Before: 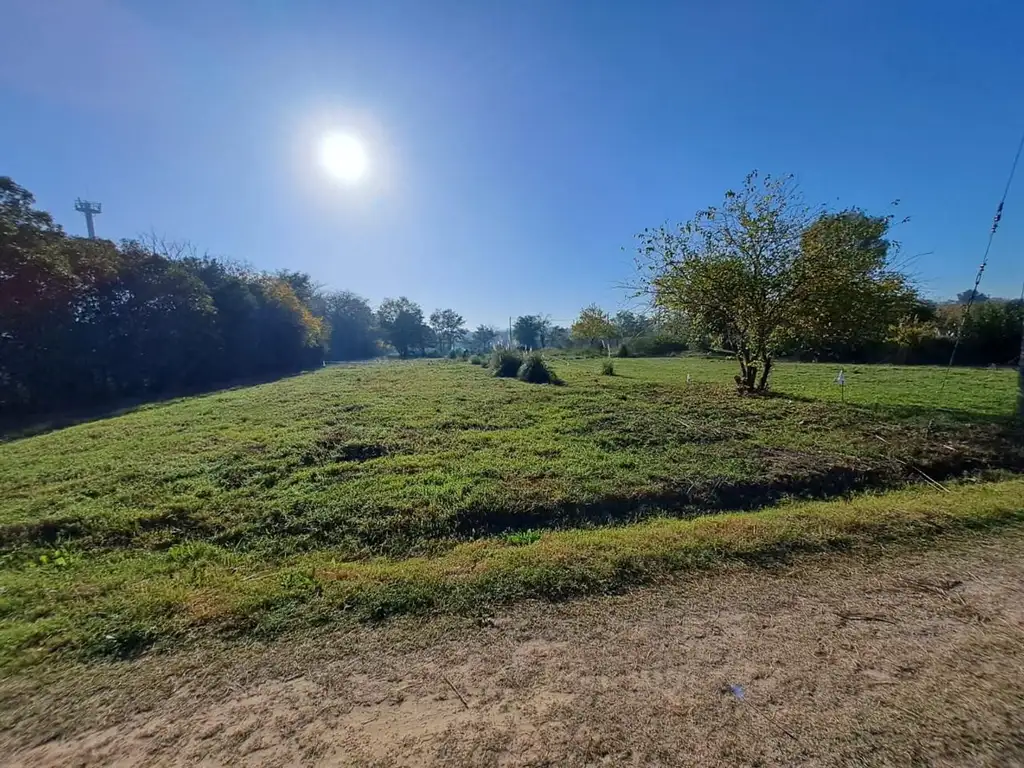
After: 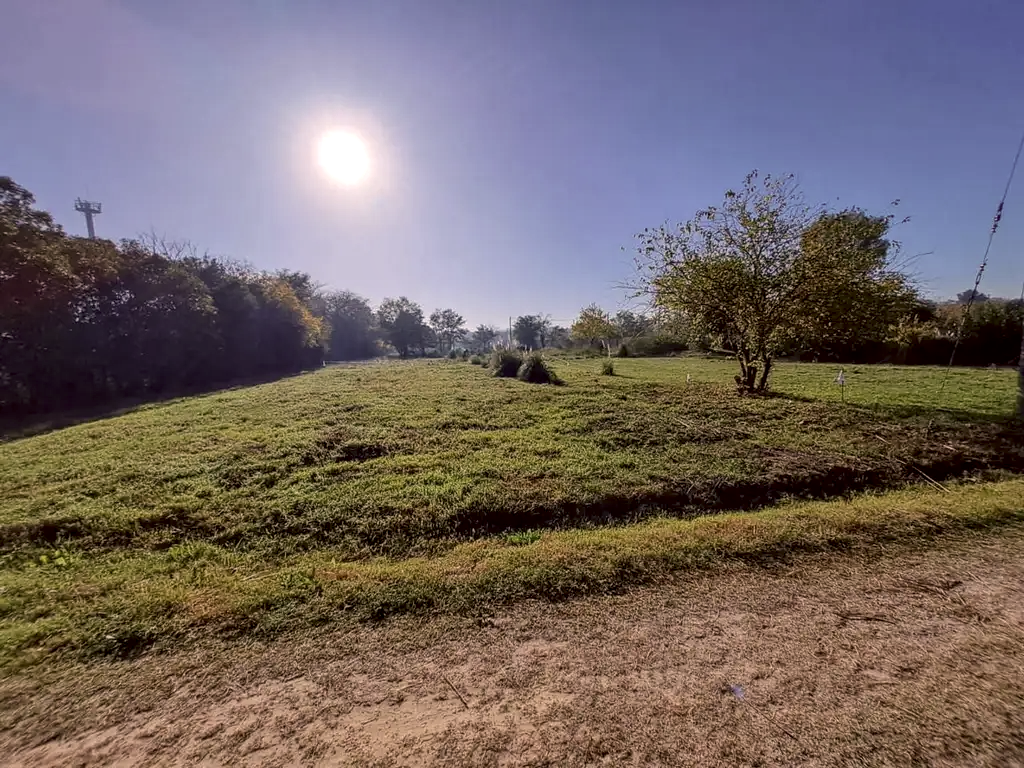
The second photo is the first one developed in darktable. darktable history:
color correction: highlights a* 10.21, highlights b* 9.79, shadows a* 8.61, shadows b* 7.88, saturation 0.8
local contrast: detail 130%
